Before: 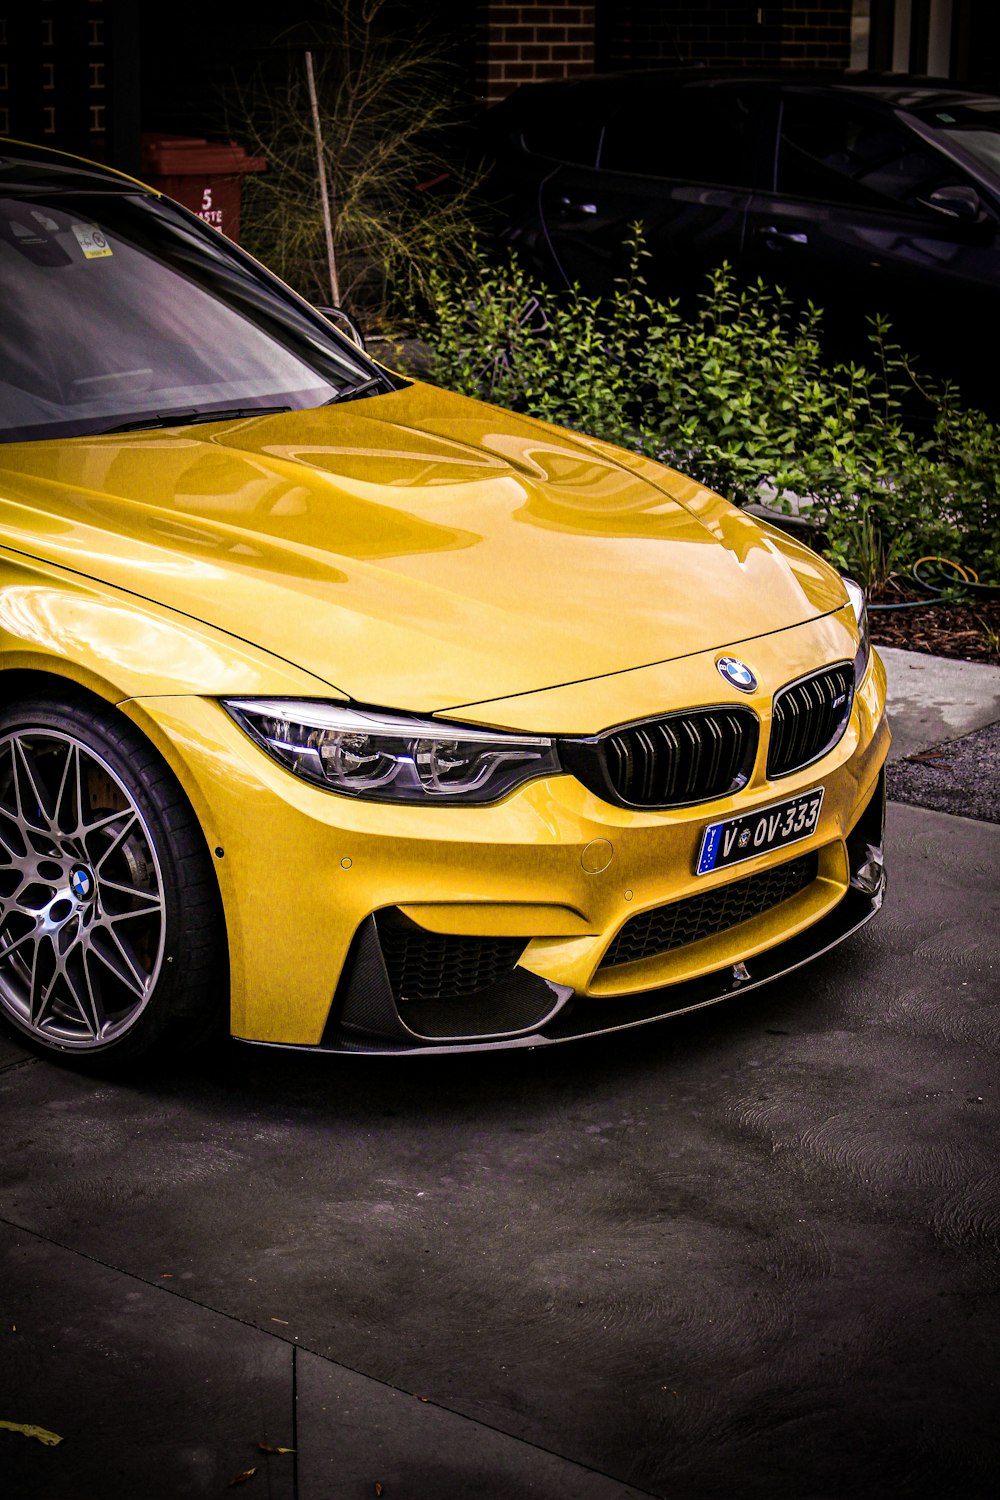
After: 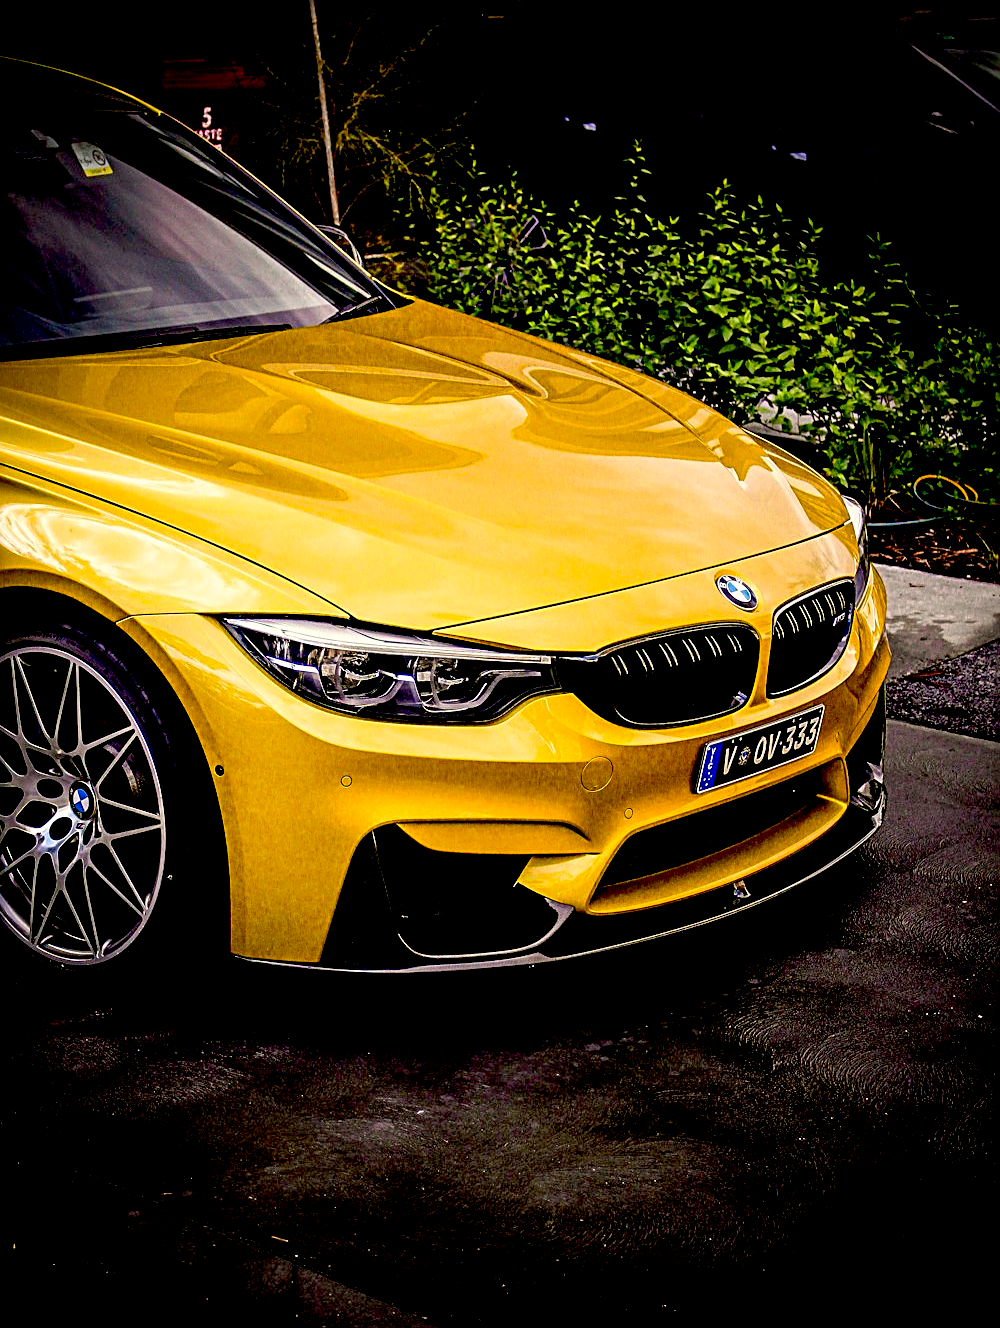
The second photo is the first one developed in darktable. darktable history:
sharpen: on, module defaults
exposure: black level correction 0.048, exposure 0.012 EV, compensate exposure bias true, compensate highlight preservation false
crop and rotate: top 5.497%, bottom 5.92%
color correction: highlights a* -0.454, highlights b* 9.1, shadows a* -9.16, shadows b* 0.614
